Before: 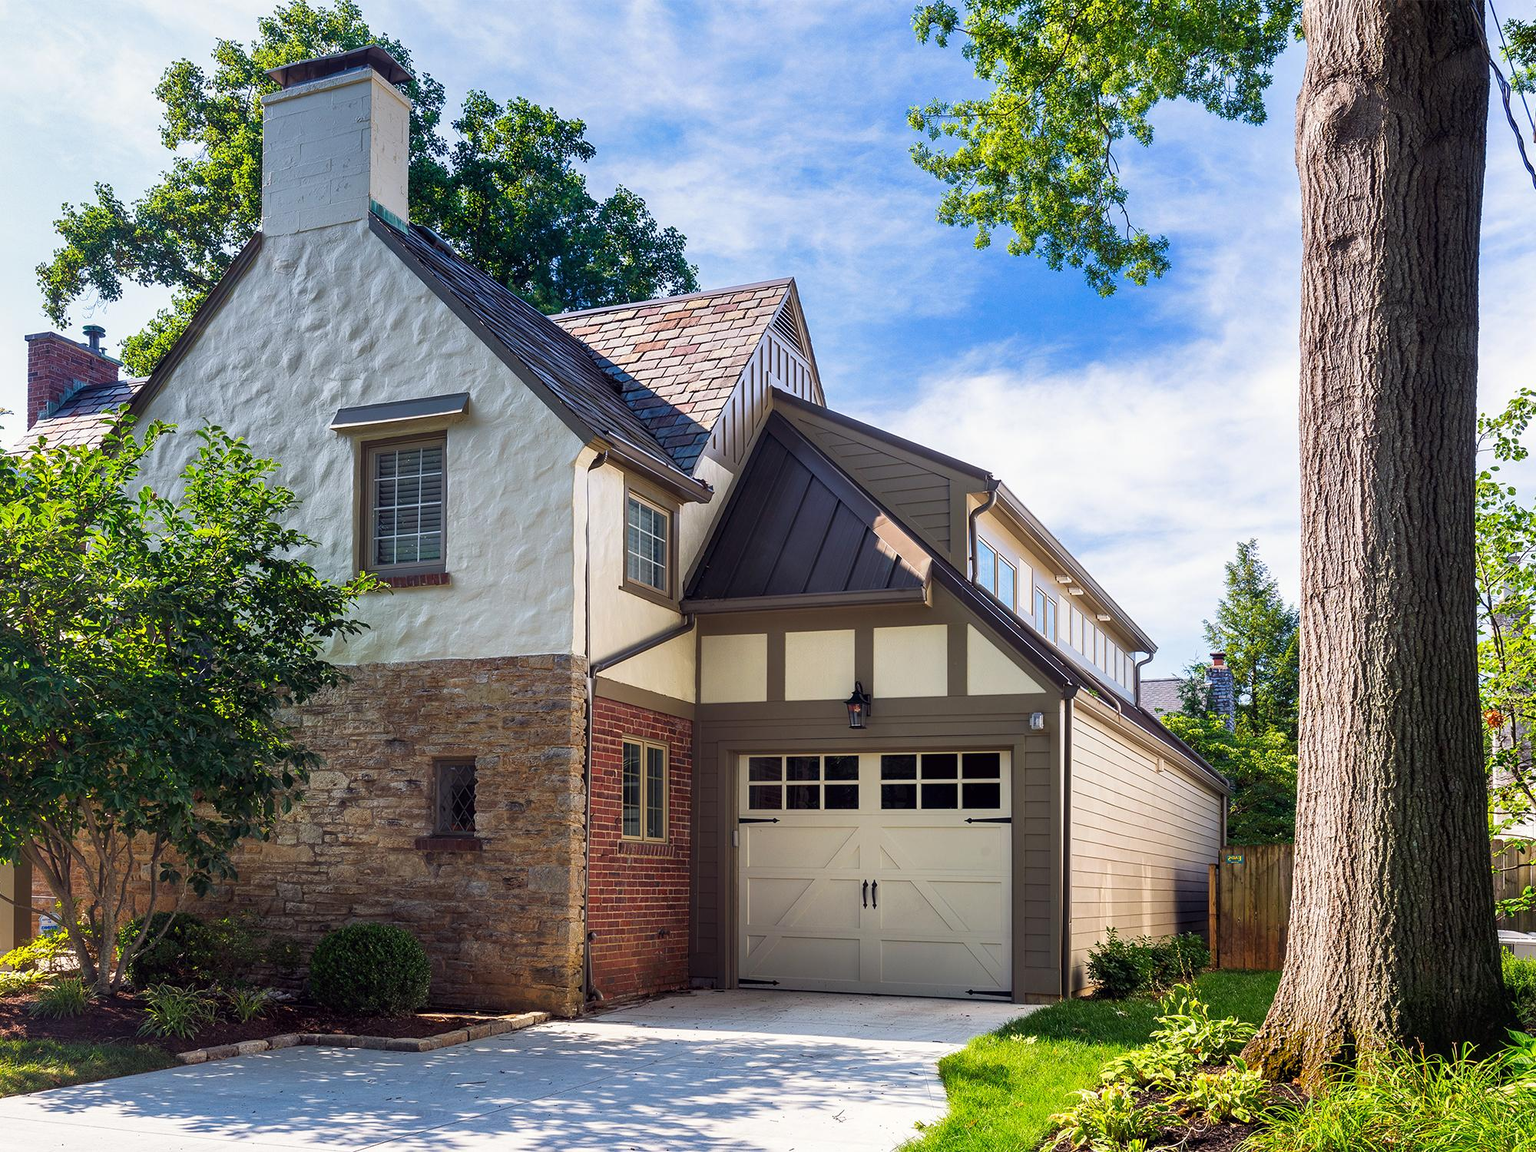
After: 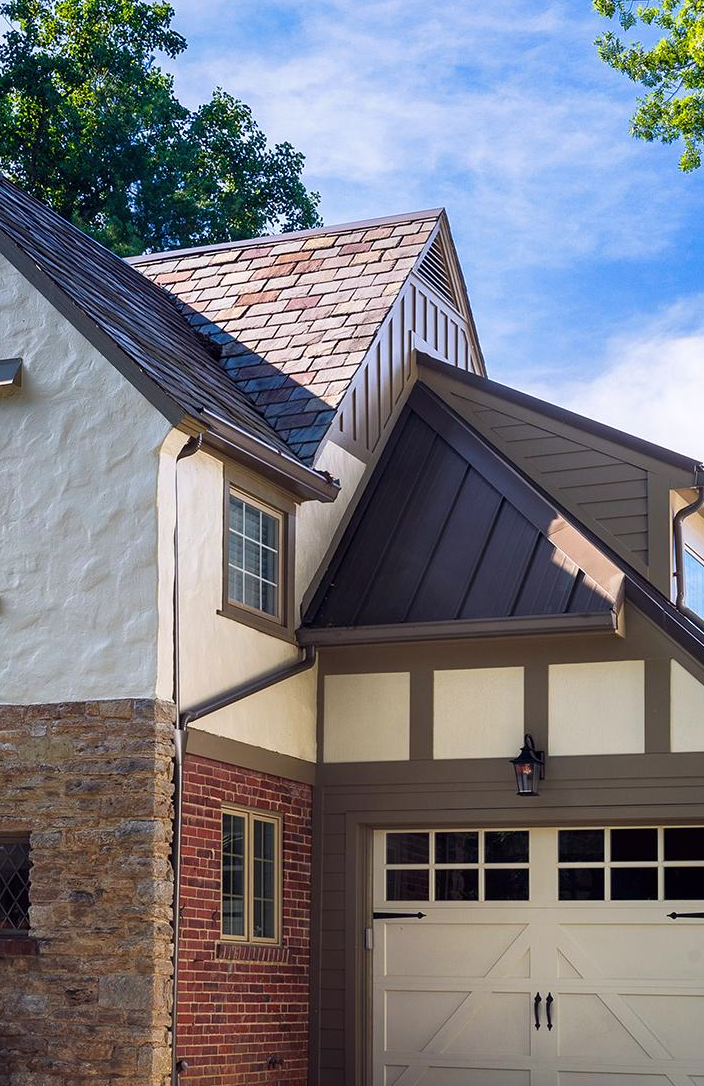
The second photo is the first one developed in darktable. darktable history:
white balance: red 1.004, blue 1.024
crop and rotate: left 29.476%, top 10.214%, right 35.32%, bottom 17.333%
